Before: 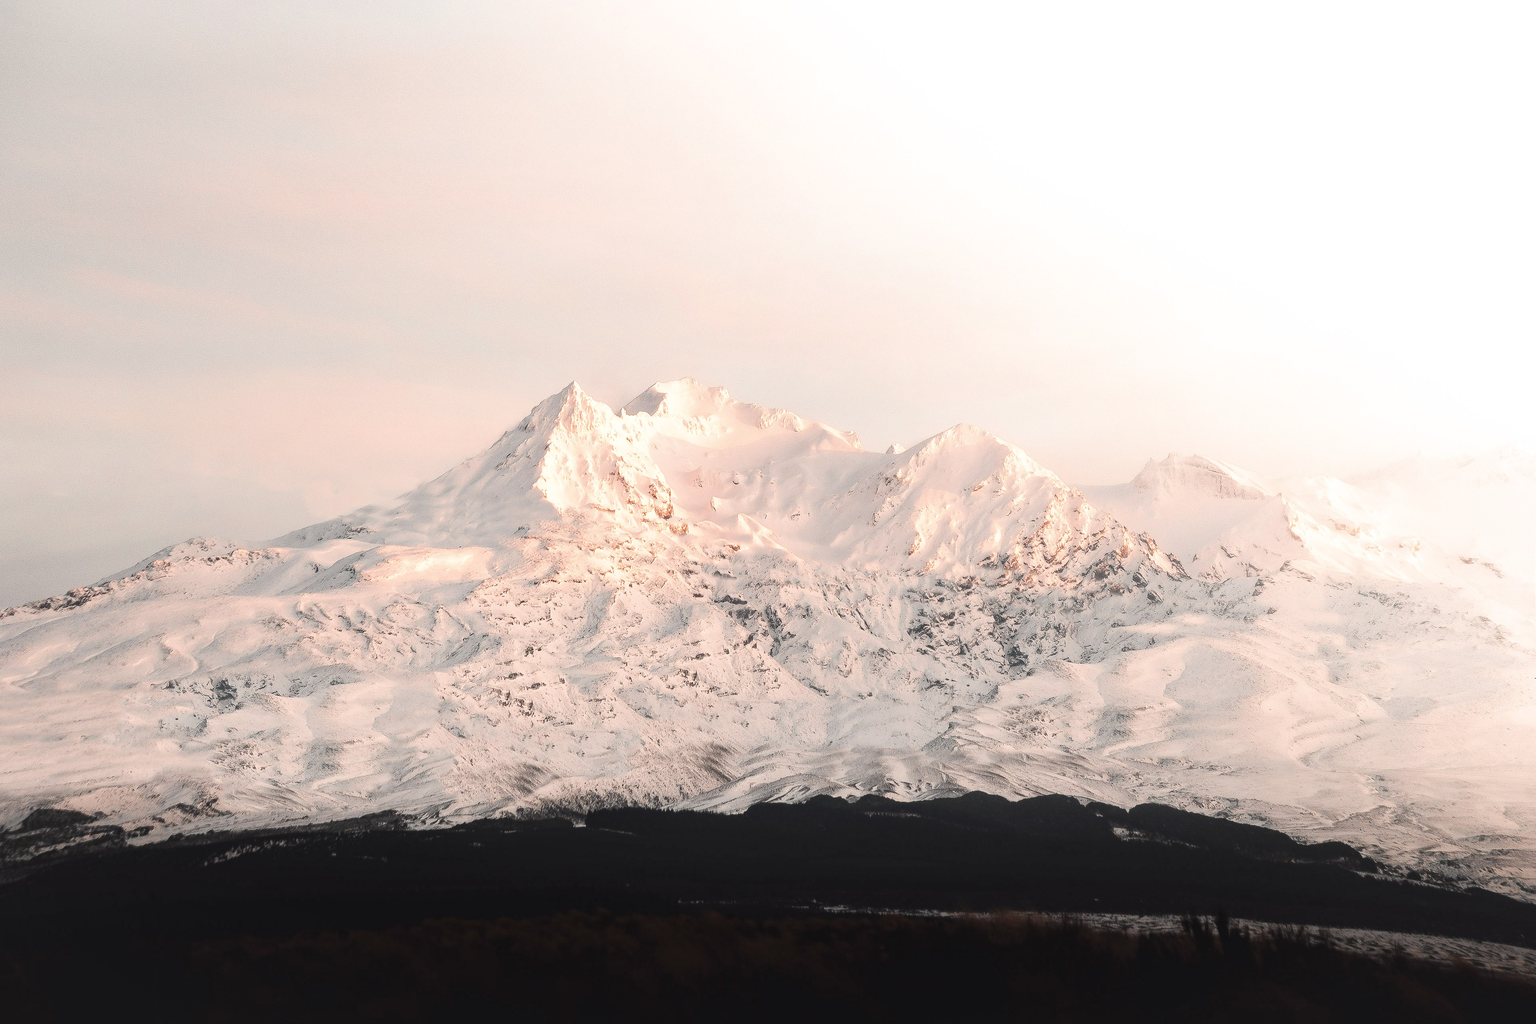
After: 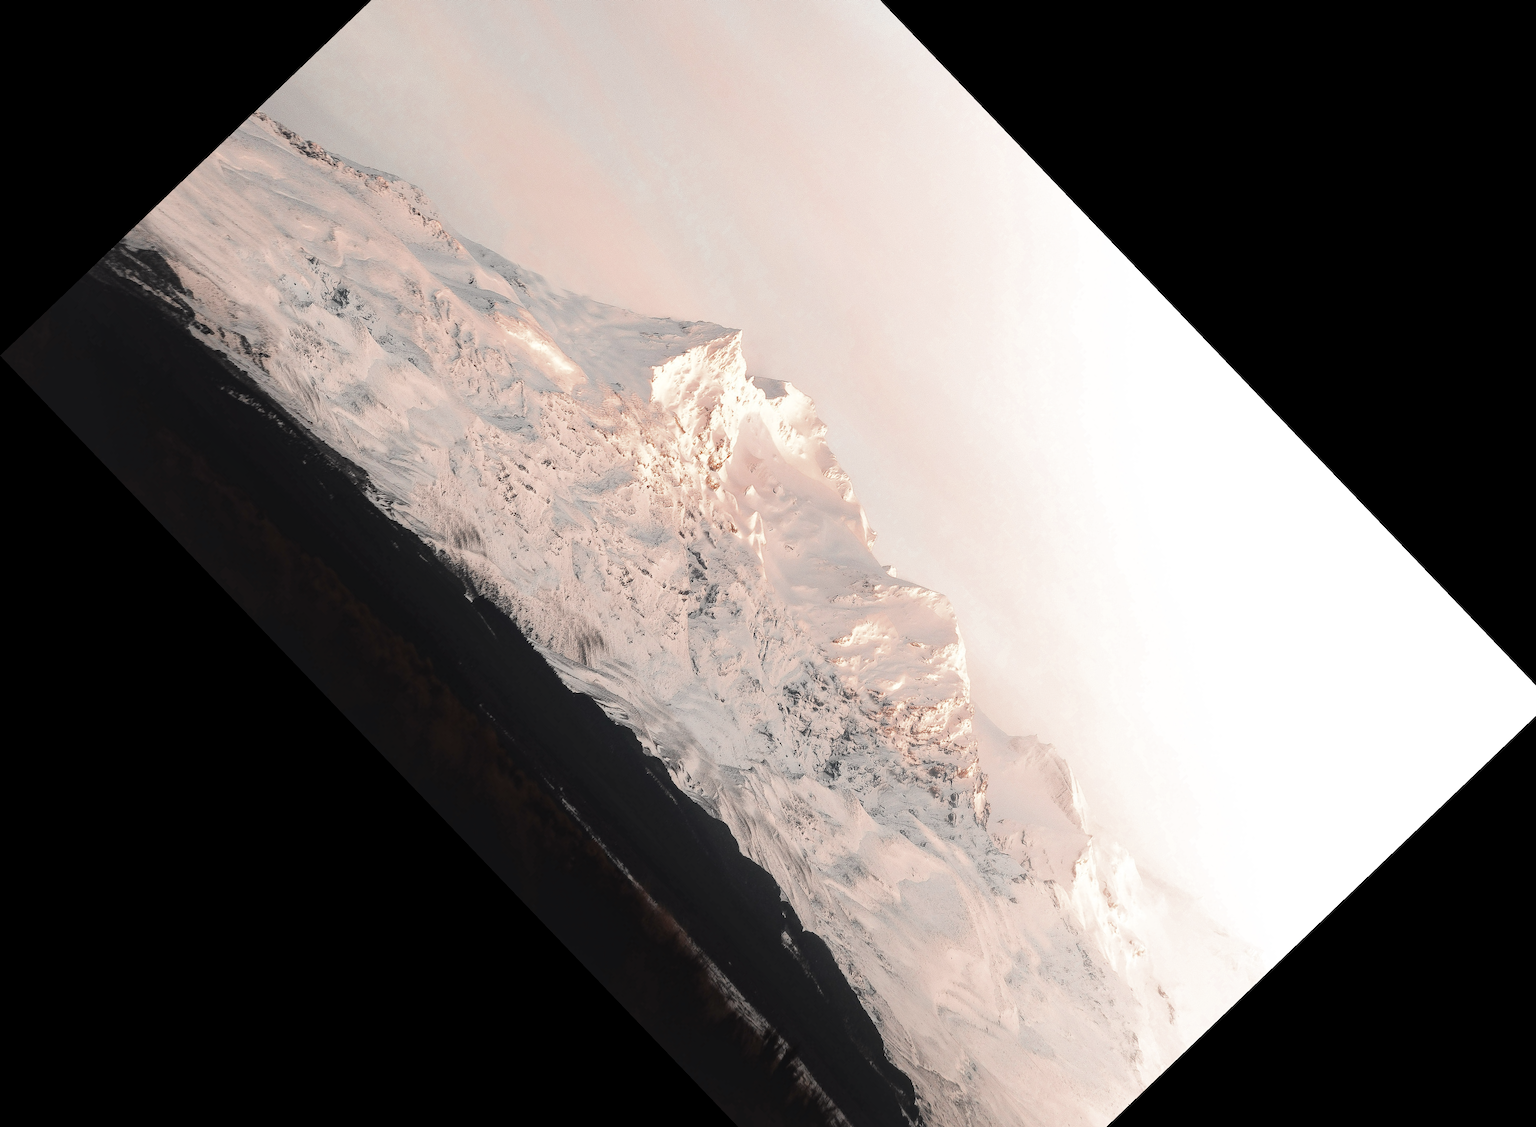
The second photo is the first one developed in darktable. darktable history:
contrast equalizer: octaves 7, y [[0.6 ×6], [0.55 ×6], [0 ×6], [0 ×6], [0 ×6]], mix 0.15
color zones: curves: ch0 [(0, 0.5) (0.125, 0.4) (0.25, 0.5) (0.375, 0.4) (0.5, 0.4) (0.625, 0.35) (0.75, 0.35) (0.875, 0.5)]; ch1 [(0, 0.35) (0.125, 0.45) (0.25, 0.35) (0.375, 0.35) (0.5, 0.35) (0.625, 0.35) (0.75, 0.45) (0.875, 0.35)]; ch2 [(0, 0.6) (0.125, 0.5) (0.25, 0.5) (0.375, 0.6) (0.5, 0.6) (0.625, 0.5) (0.75, 0.5) (0.875, 0.5)]
crop and rotate: angle -46.26°, top 16.234%, right 0.912%, bottom 11.704%
